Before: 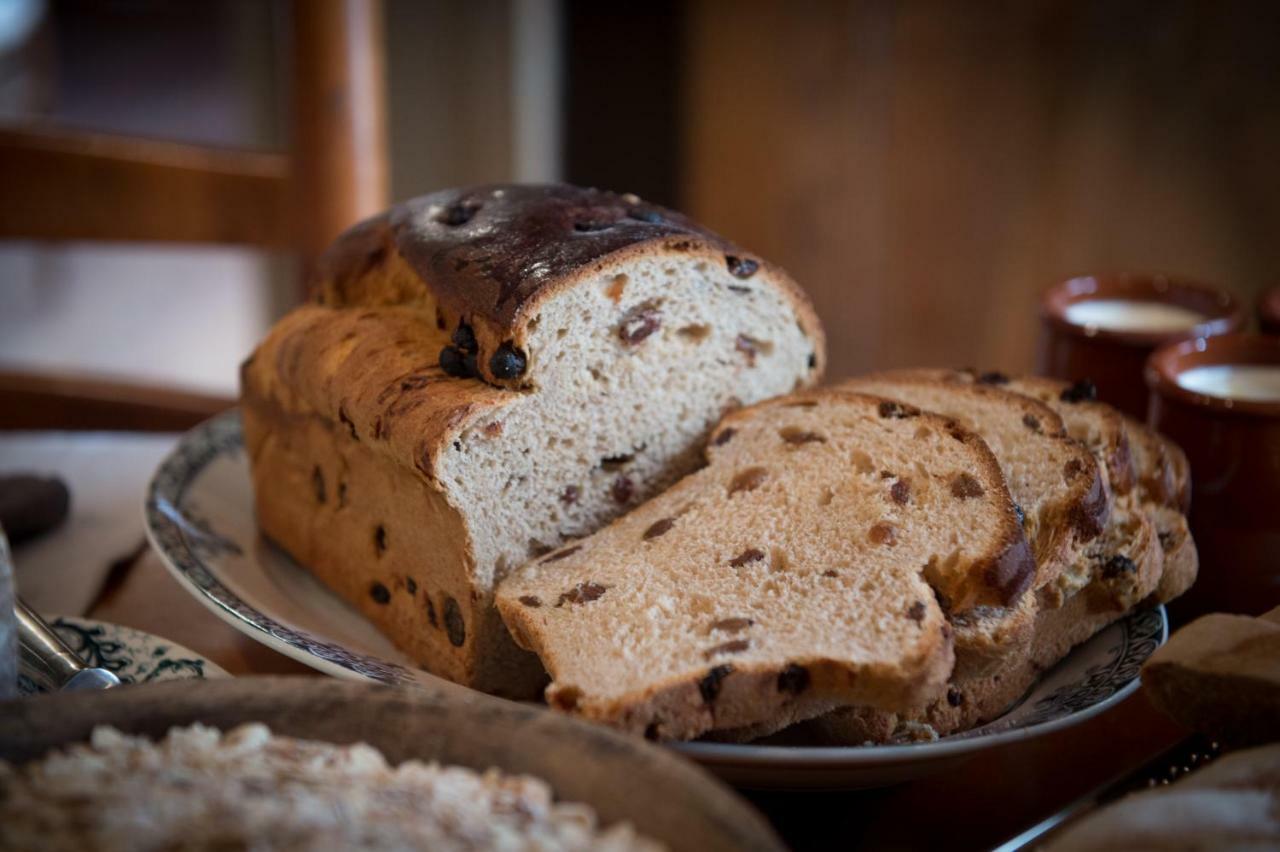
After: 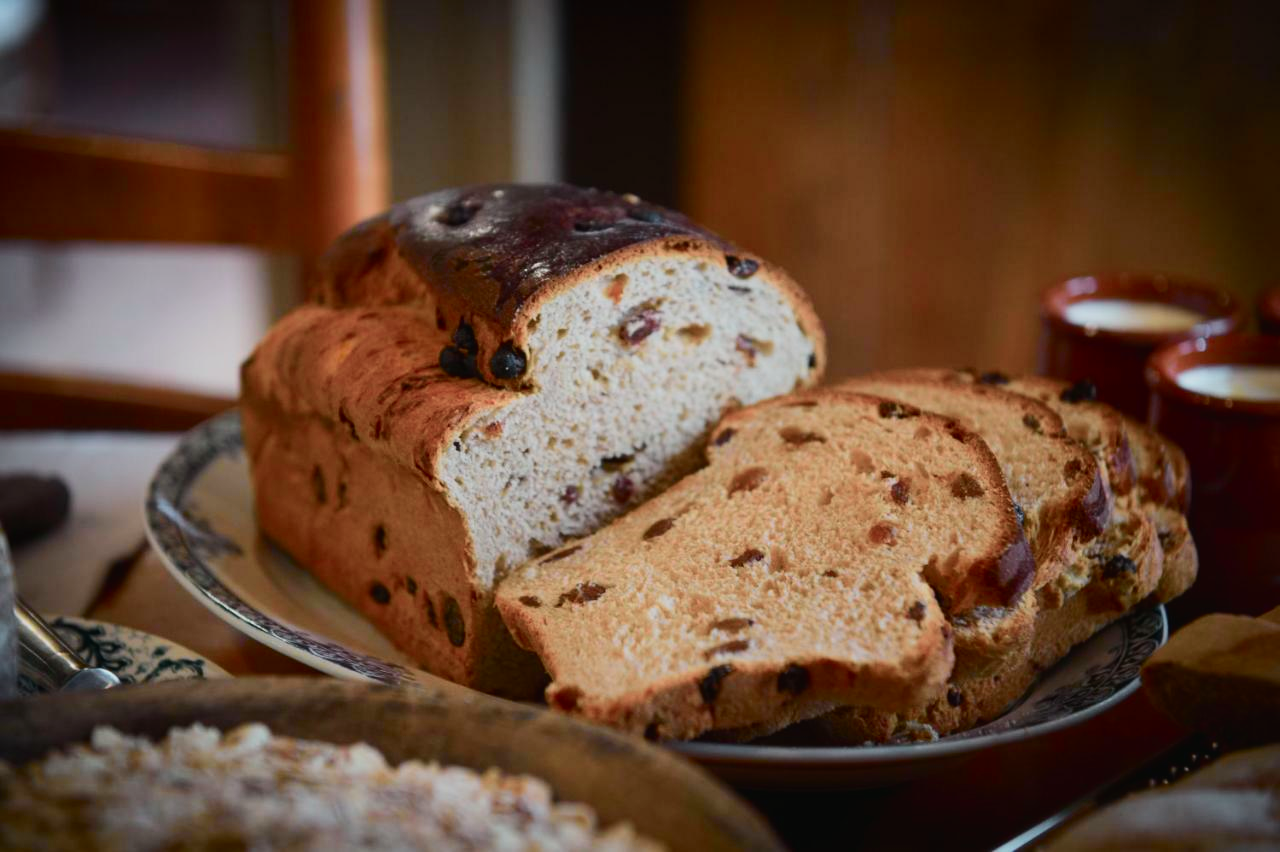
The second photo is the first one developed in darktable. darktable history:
tone curve: curves: ch0 [(0, 0.018) (0.036, 0.038) (0.15, 0.131) (0.27, 0.247) (0.545, 0.561) (0.761, 0.761) (1, 0.919)]; ch1 [(0, 0) (0.179, 0.173) (0.322, 0.32) (0.429, 0.431) (0.502, 0.5) (0.519, 0.522) (0.562, 0.588) (0.625, 0.67) (0.711, 0.745) (1, 1)]; ch2 [(0, 0) (0.29, 0.295) (0.404, 0.436) (0.497, 0.499) (0.521, 0.523) (0.561, 0.605) (0.657, 0.655) (0.712, 0.764) (1, 1)], color space Lab, independent channels, preserve colors none
